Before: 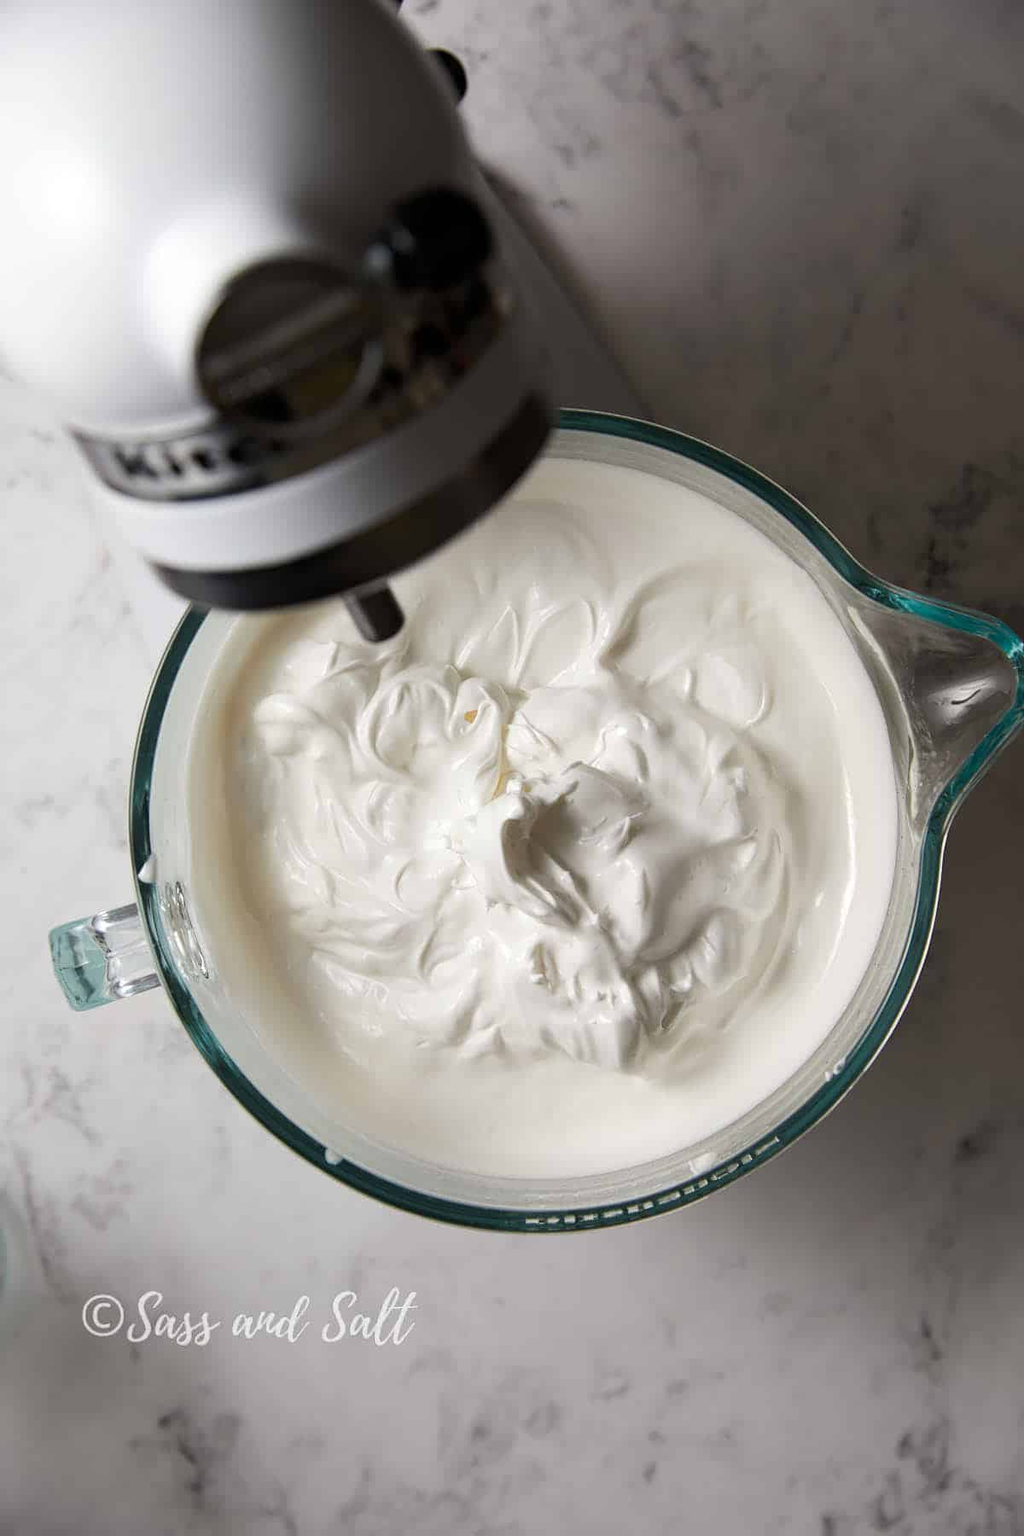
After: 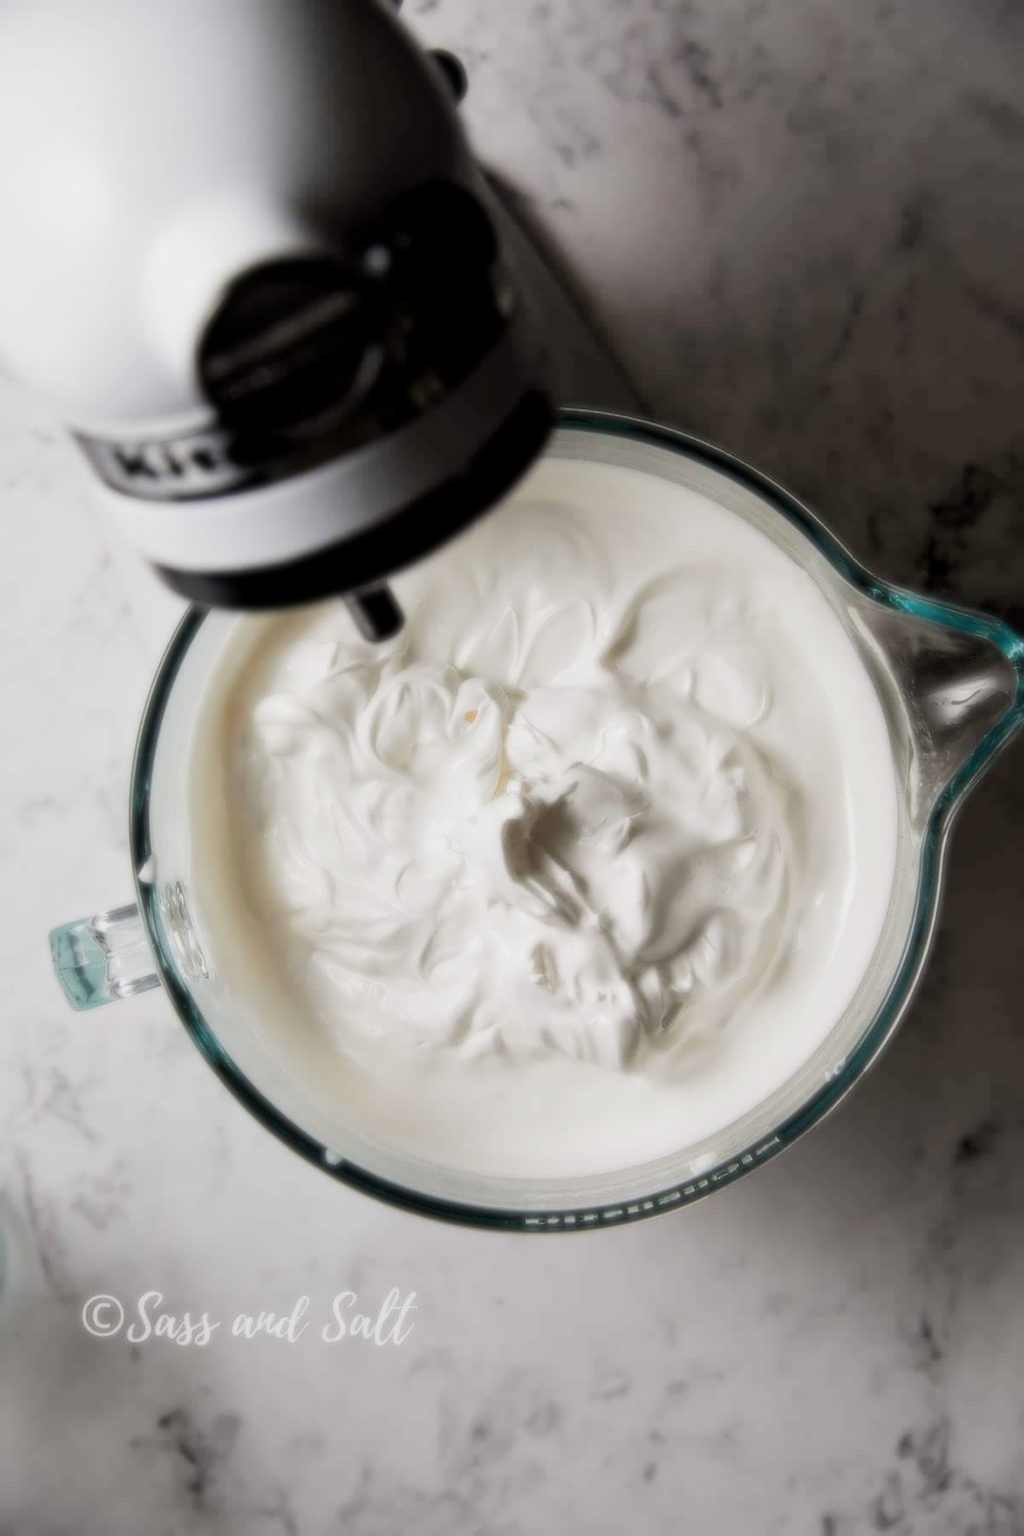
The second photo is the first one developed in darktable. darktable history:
local contrast: mode bilateral grid, contrast 20, coarseness 50, detail 120%, midtone range 0.2
soften: size 8.67%, mix 49%
filmic rgb: black relative exposure -5 EV, hardness 2.88, contrast 1.2, highlights saturation mix -30%
